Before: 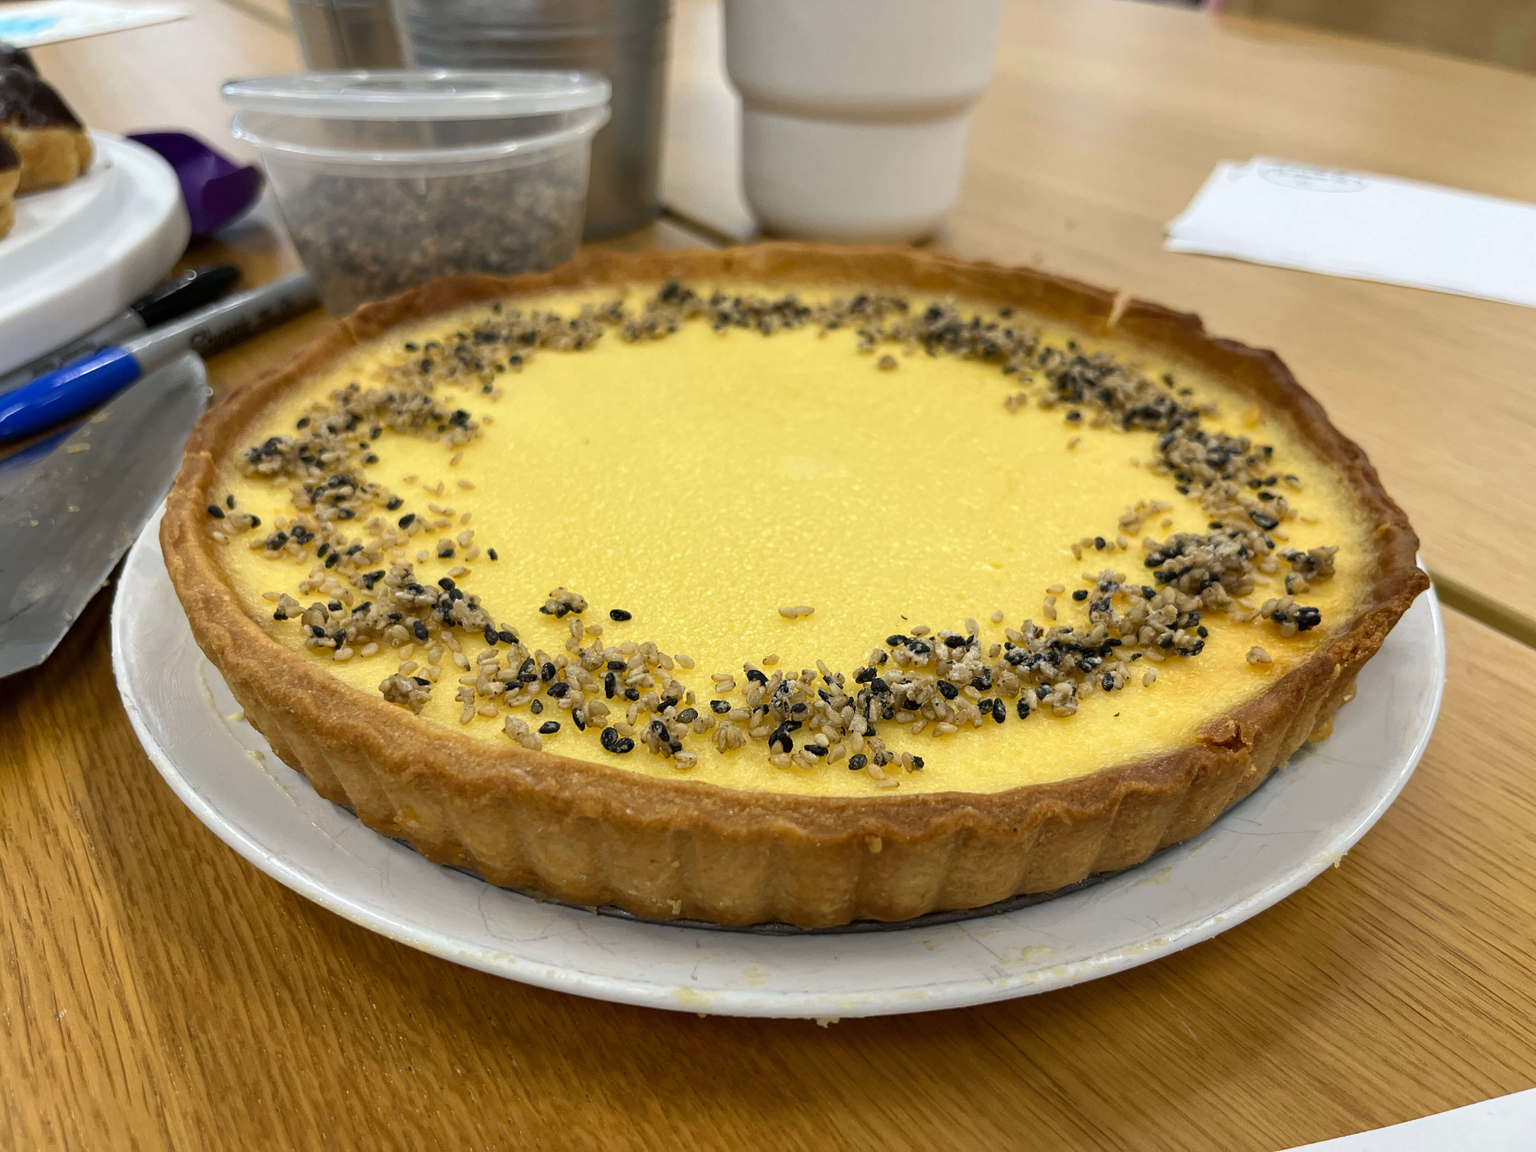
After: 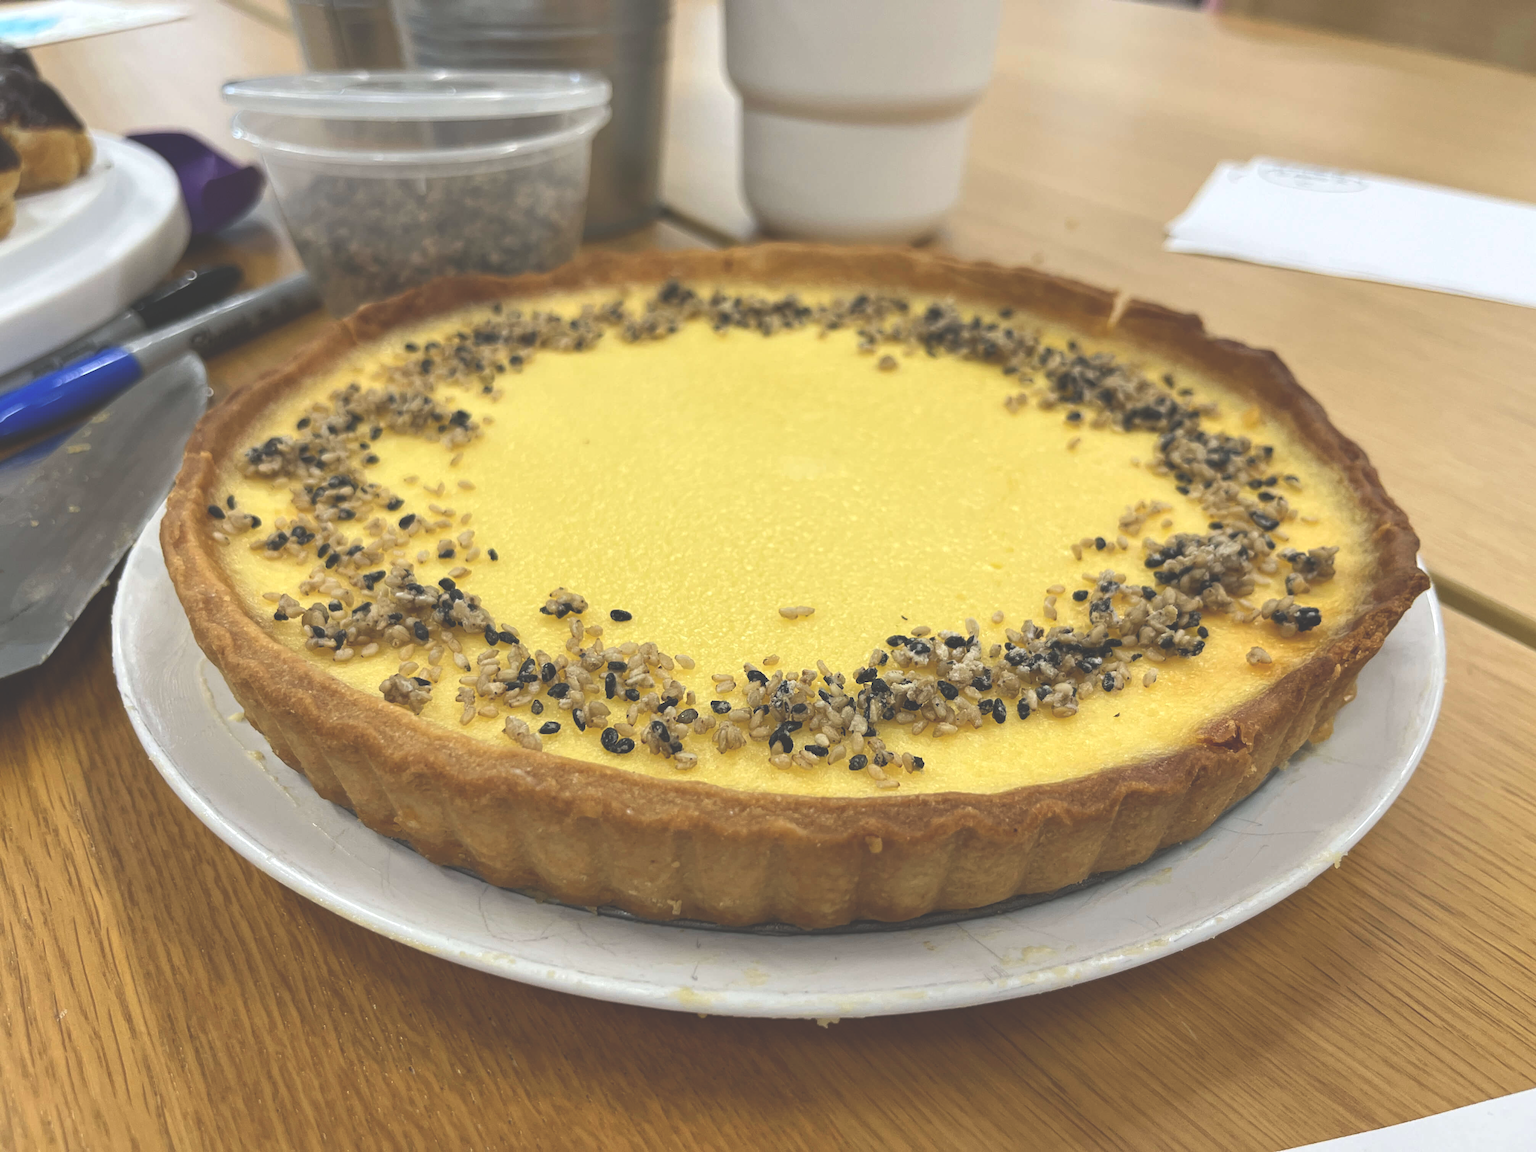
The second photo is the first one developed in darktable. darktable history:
color balance rgb: perceptual saturation grading › global saturation 0.762%
exposure: black level correction -0.039, exposure 0.064 EV, compensate highlight preservation false
tone equalizer: on, module defaults
